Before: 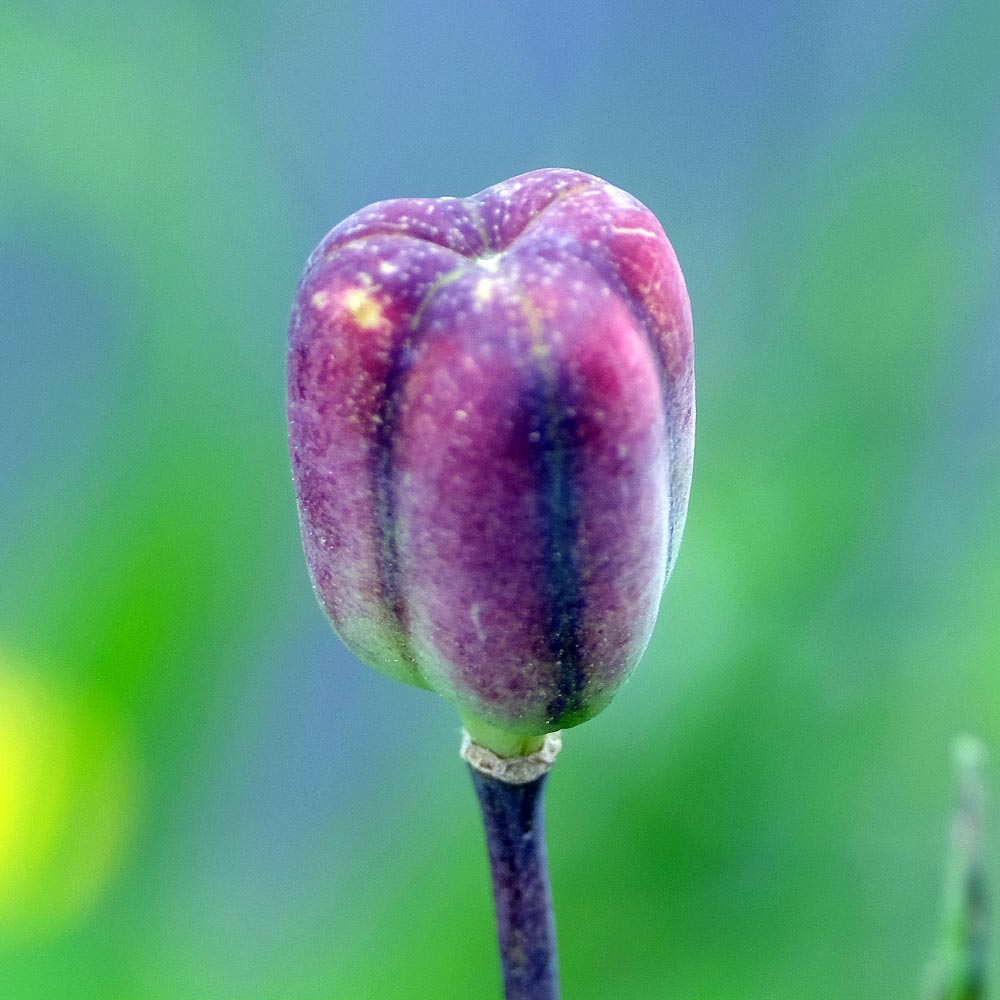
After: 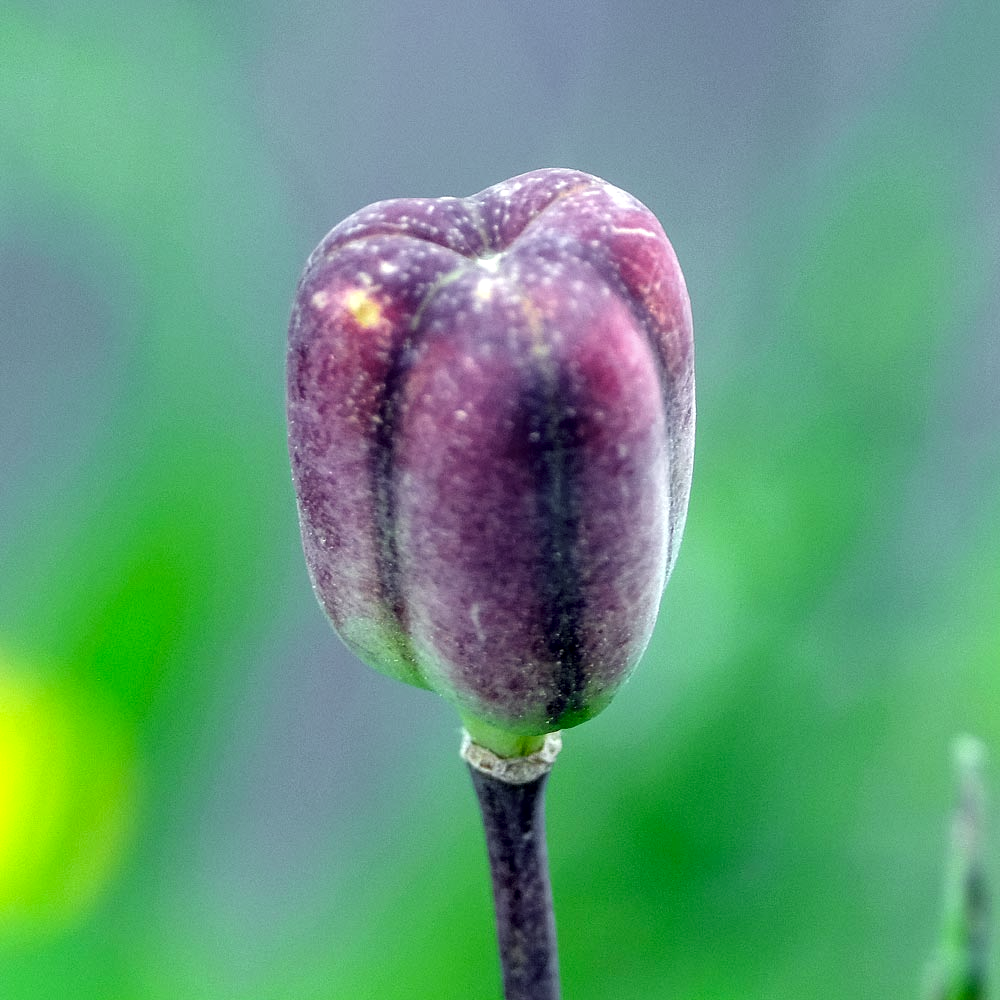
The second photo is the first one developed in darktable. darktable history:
color zones: curves: ch1 [(0.25, 0.61) (0.75, 0.248)]
local contrast: on, module defaults
